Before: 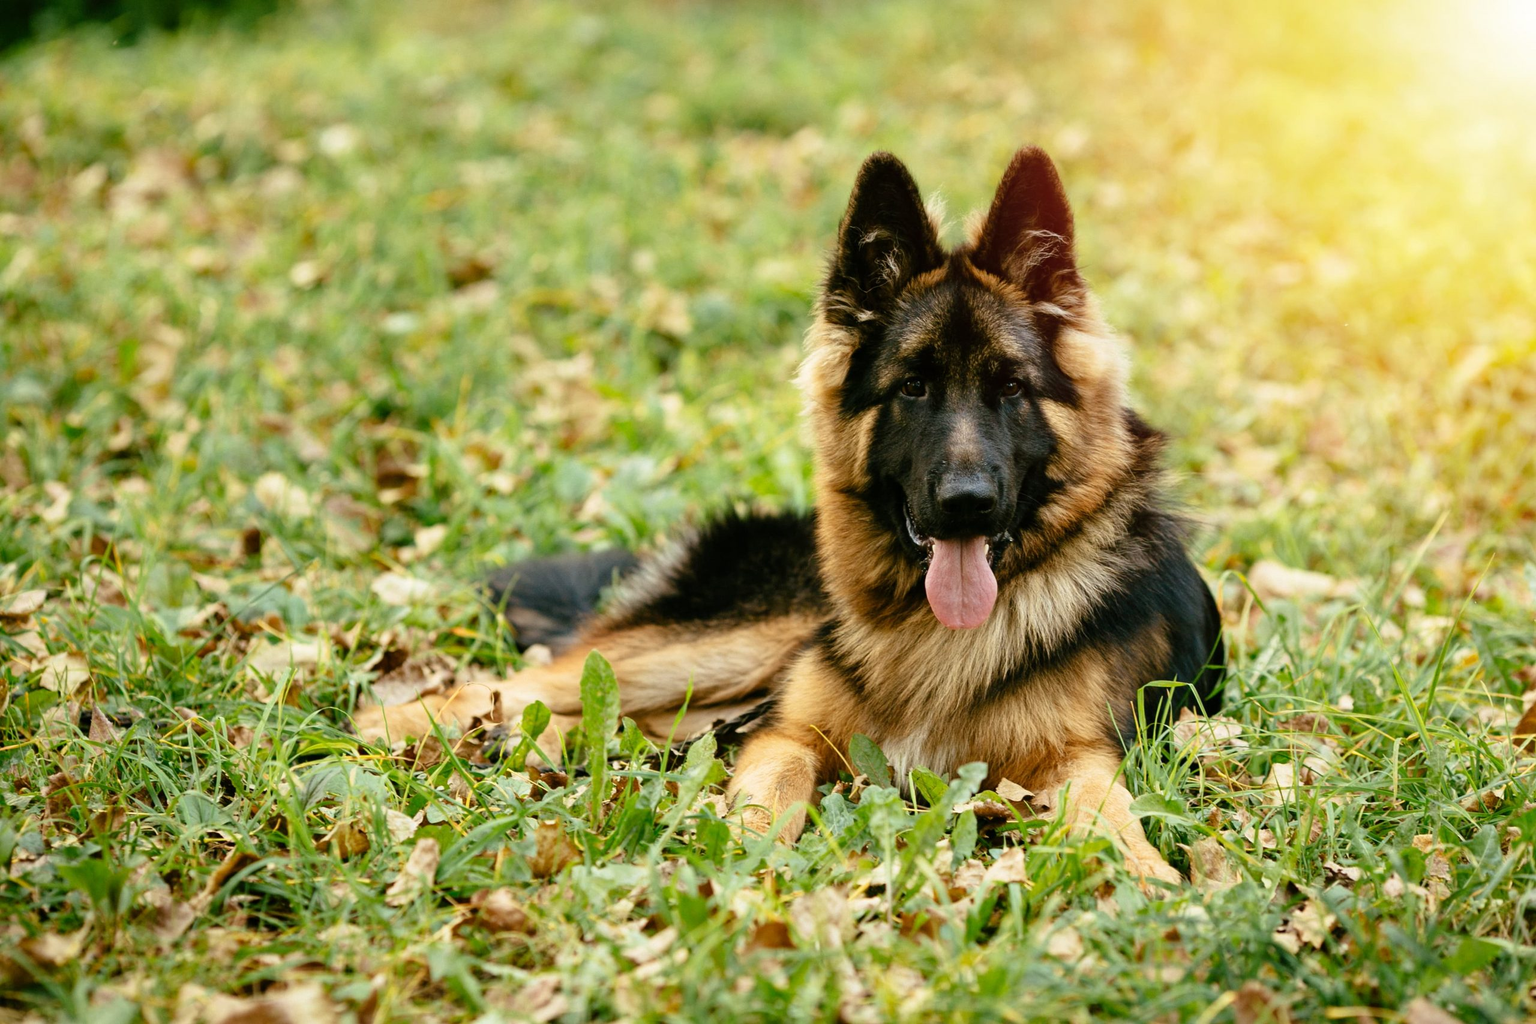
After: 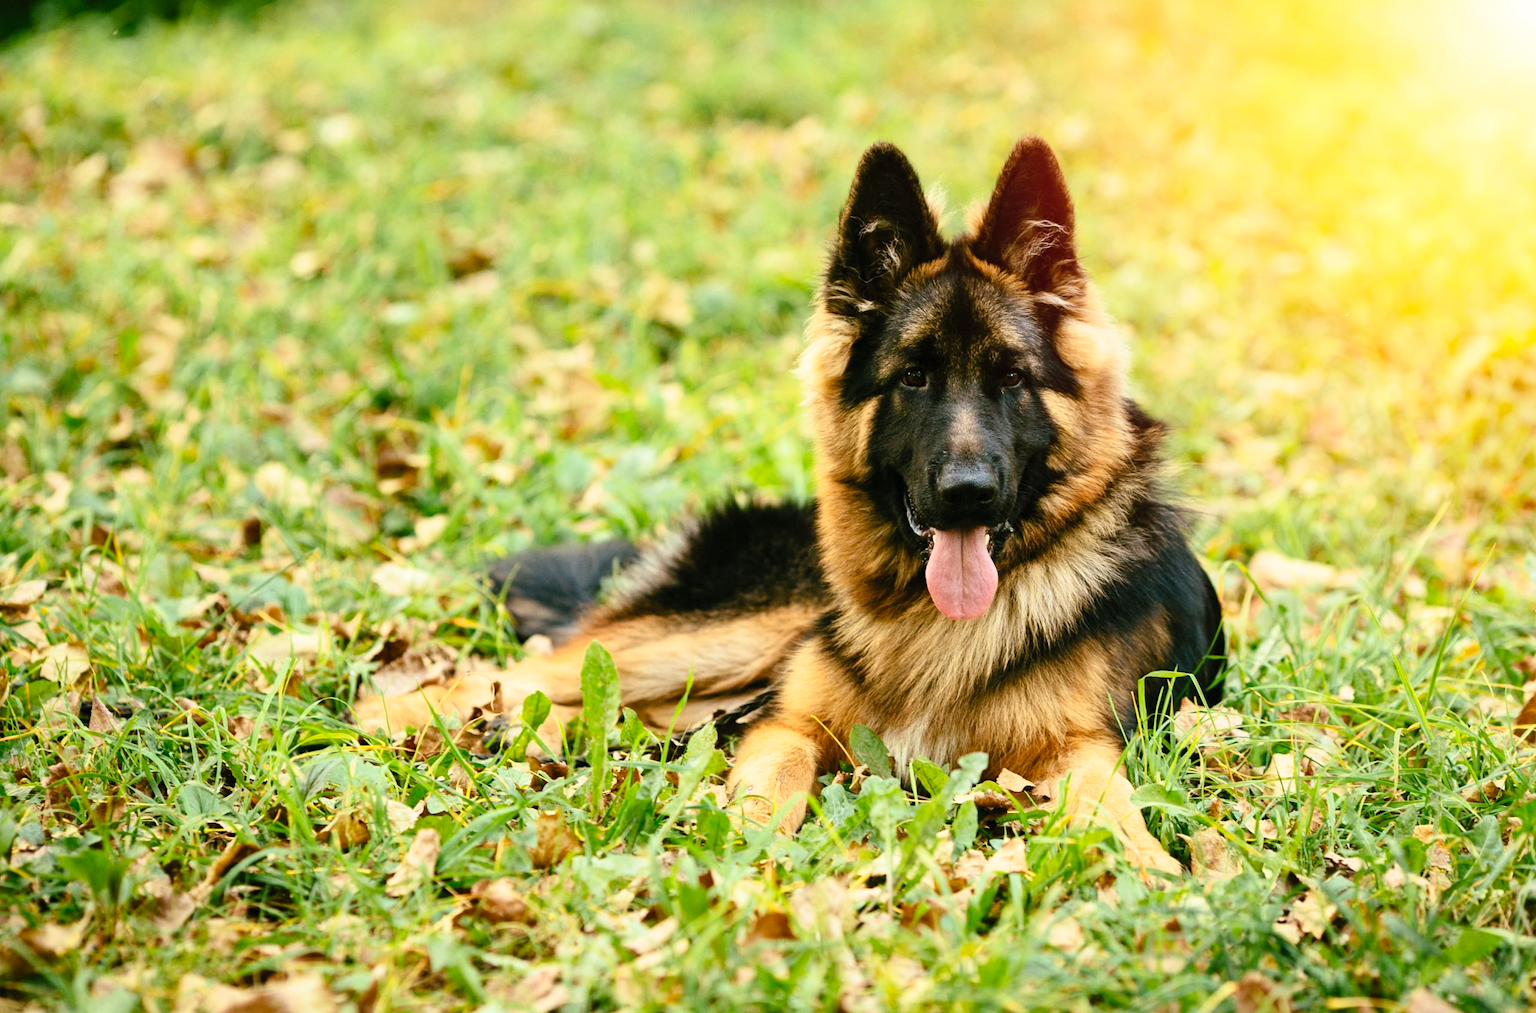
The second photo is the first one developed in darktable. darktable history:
local contrast: mode bilateral grid, contrast 15, coarseness 36, detail 105%, midtone range 0.2
crop: top 1.049%, right 0.001%
contrast brightness saturation: contrast 0.2, brightness 0.16, saturation 0.22
